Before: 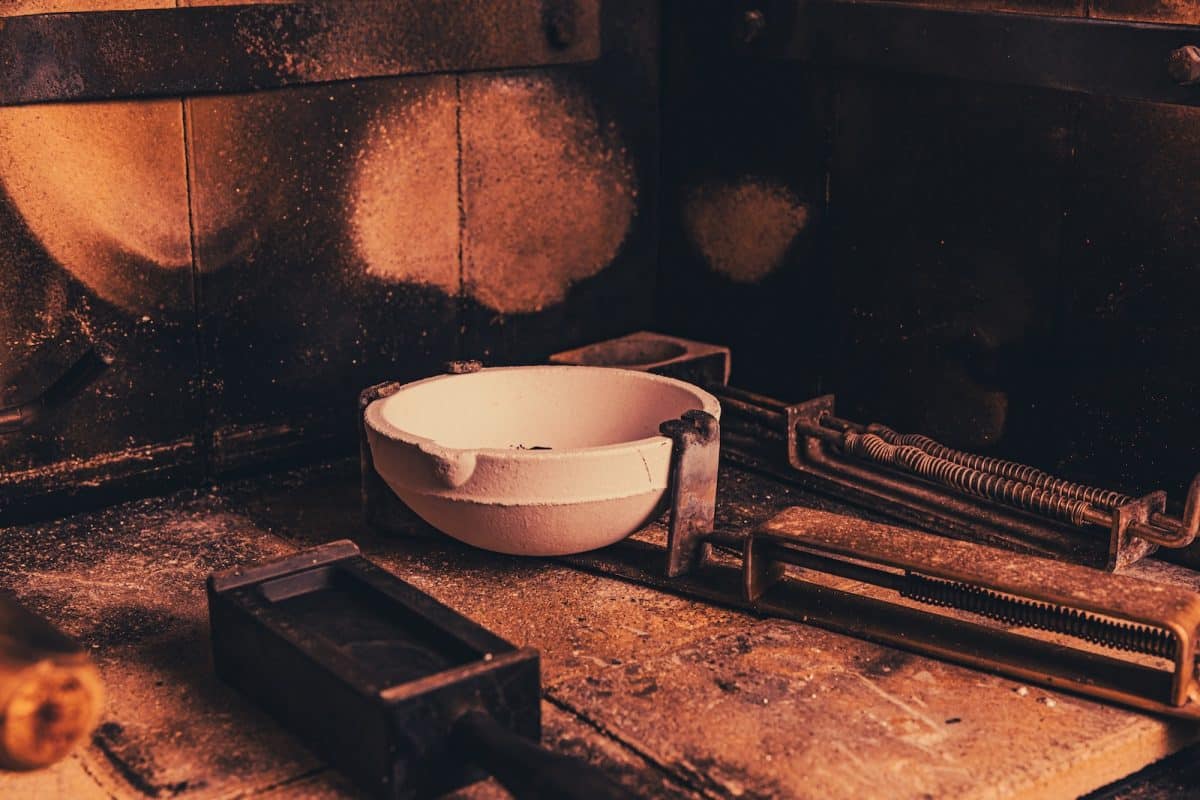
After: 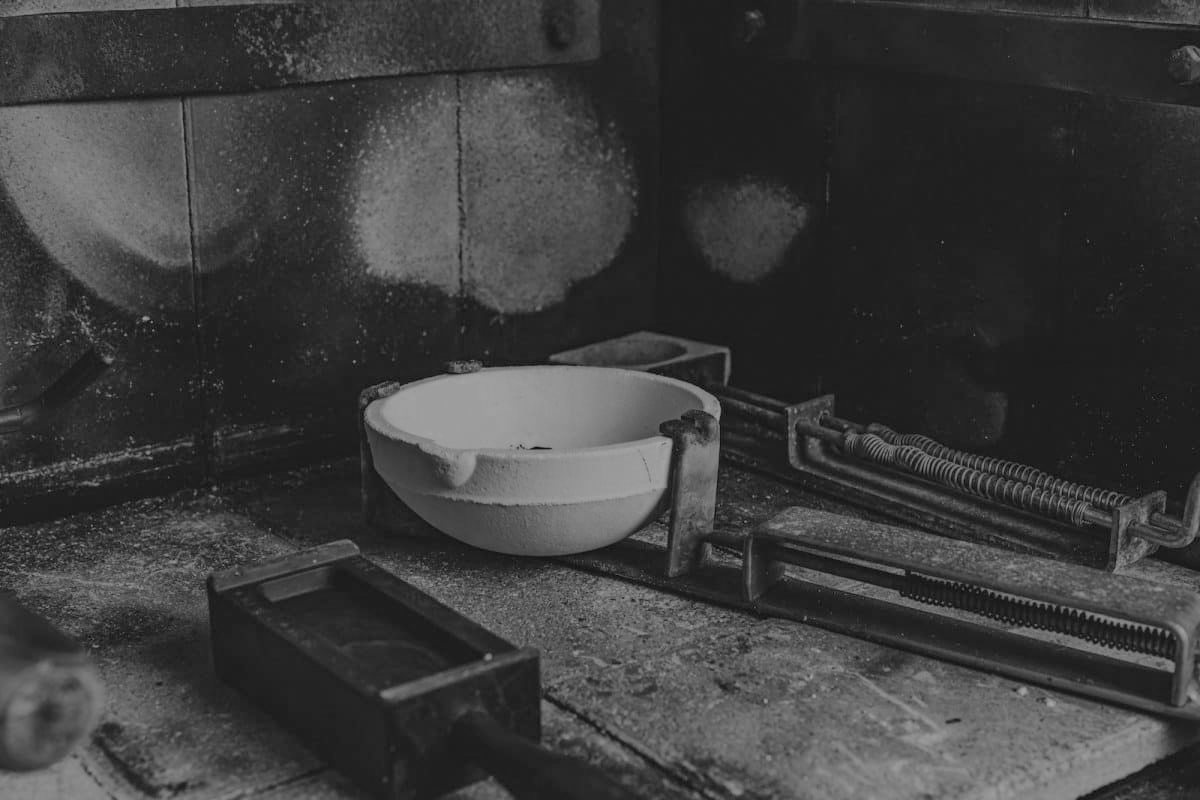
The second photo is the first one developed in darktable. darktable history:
tone equalizer: -8 EV 0.25 EV, -7 EV 0.417 EV, -6 EV 0.417 EV, -5 EV 0.25 EV, -3 EV -0.25 EV, -2 EV -0.417 EV, -1 EV -0.417 EV, +0 EV -0.25 EV, edges refinement/feathering 500, mask exposure compensation -1.57 EV, preserve details guided filter
contrast brightness saturation: contrast 0.07, brightness 0.08, saturation 0.18
white balance: red 0.98, blue 1.61
monochrome: on, module defaults
color zones: curves: ch0 [(0.826, 0.353)]; ch1 [(0.242, 0.647) (0.889, 0.342)]; ch2 [(0.246, 0.089) (0.969, 0.068)]
